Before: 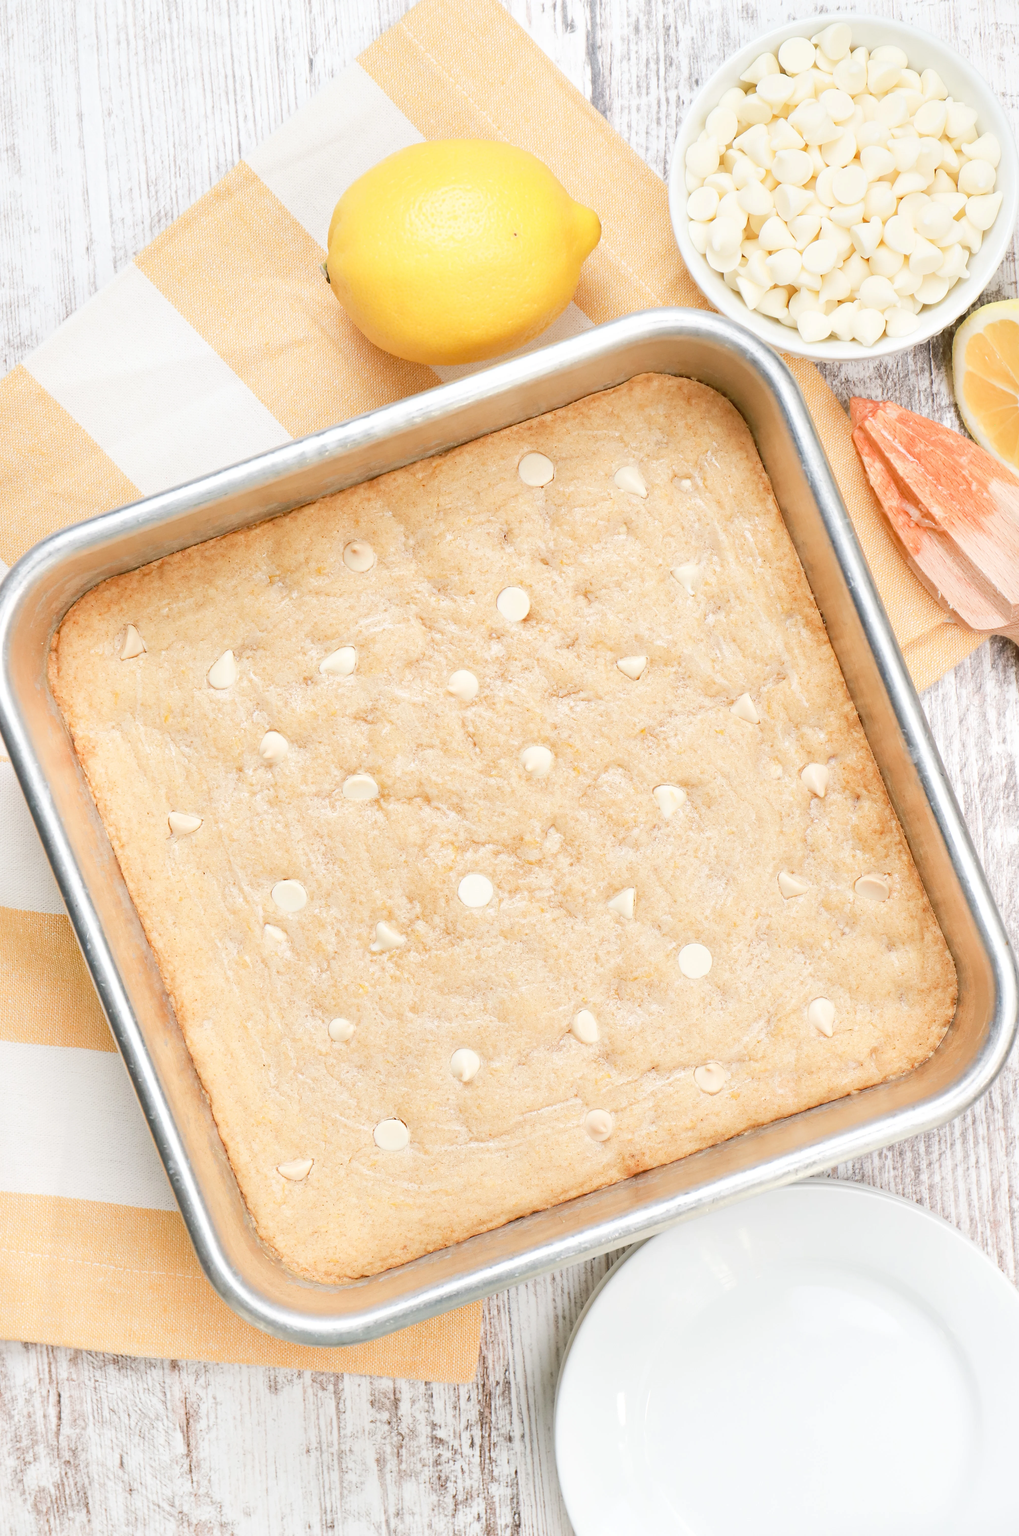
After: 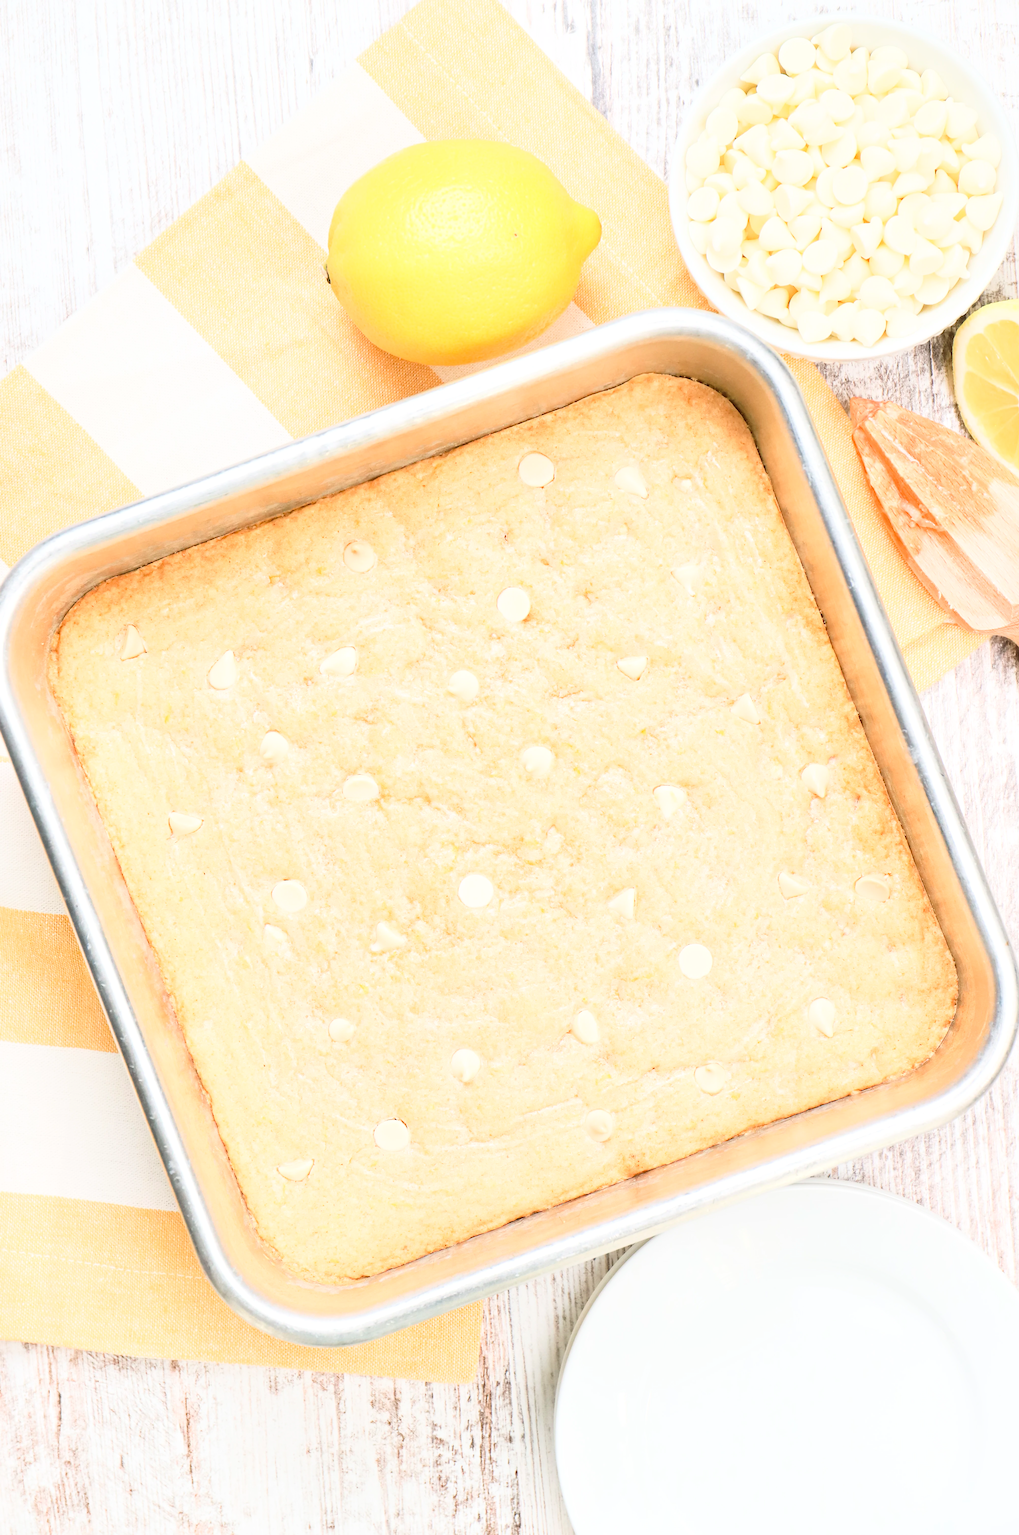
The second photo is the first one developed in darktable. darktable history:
base curve: curves: ch0 [(0, 0) (0.028, 0.03) (0.121, 0.232) (0.46, 0.748) (0.859, 0.968) (1, 1)]
local contrast: mode bilateral grid, contrast 10, coarseness 25, detail 115%, midtone range 0.2
